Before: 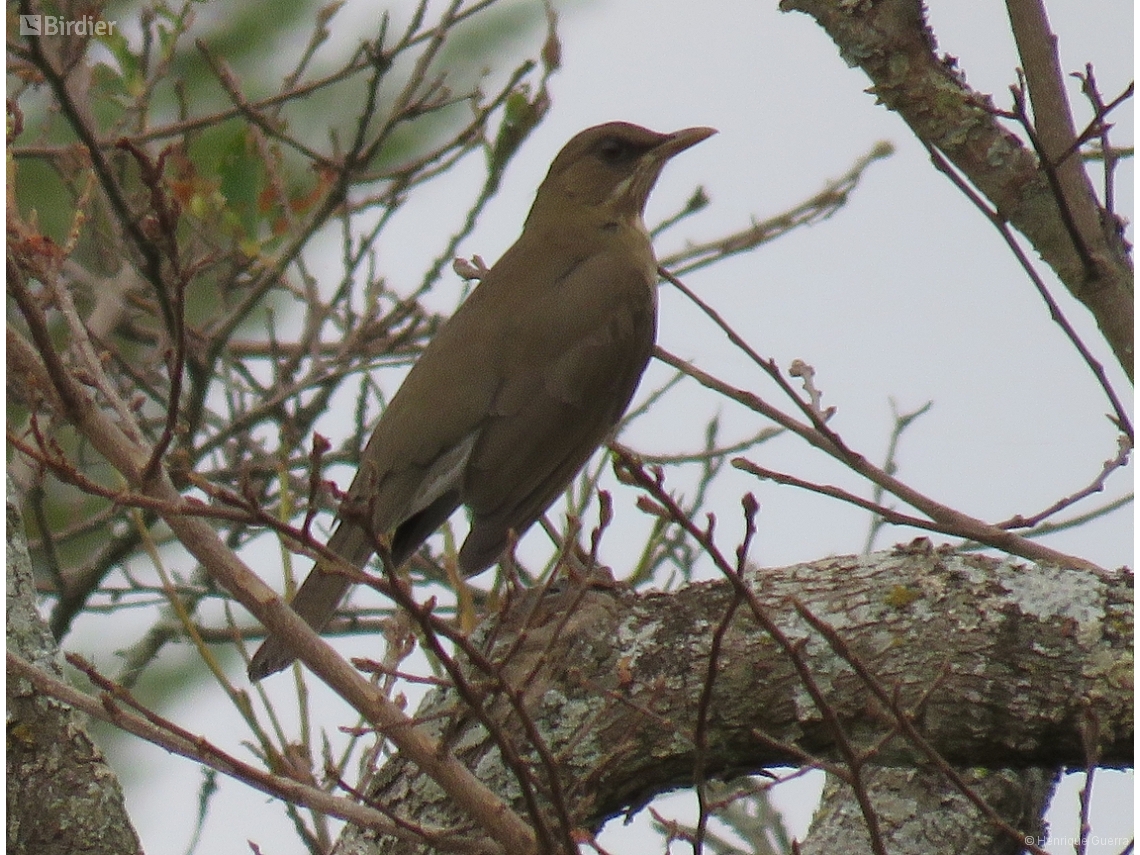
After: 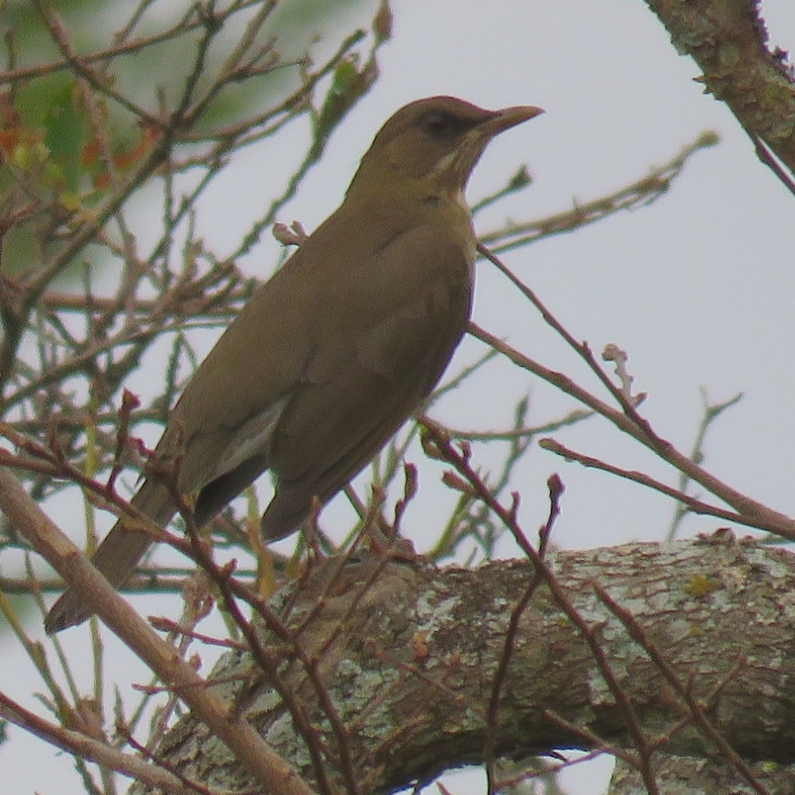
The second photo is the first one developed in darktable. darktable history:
lowpass: radius 0.1, contrast 0.85, saturation 1.1, unbound 0
crop and rotate: angle -3.27°, left 14.277%, top 0.028%, right 10.766%, bottom 0.028%
